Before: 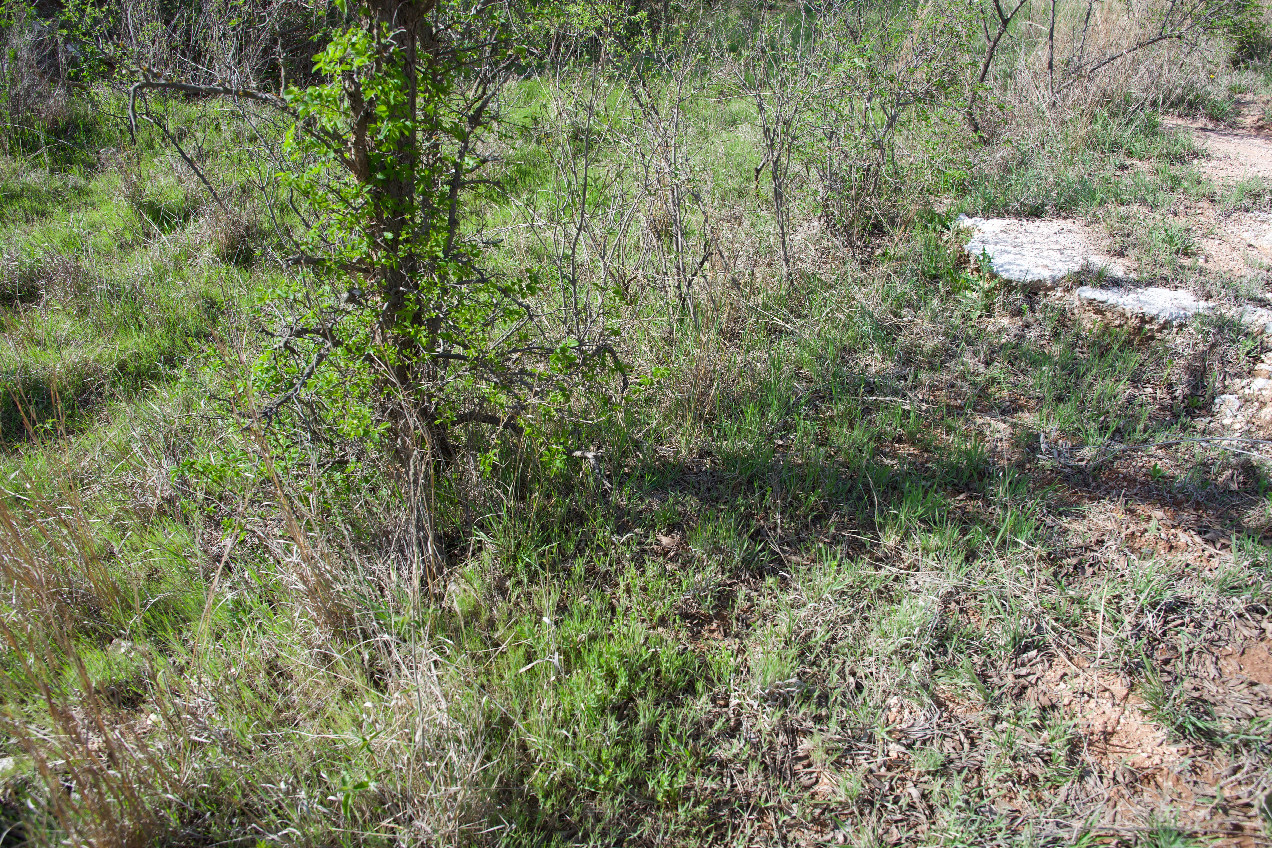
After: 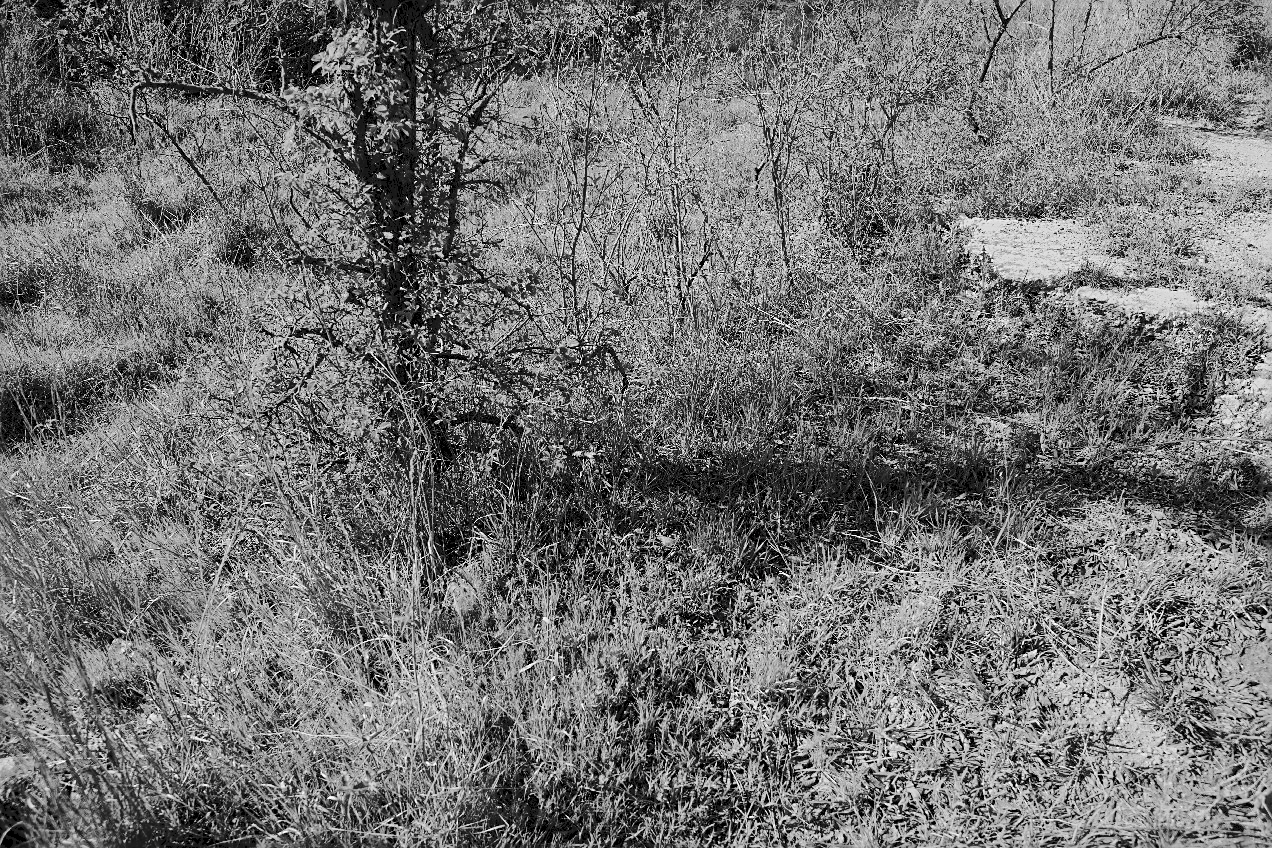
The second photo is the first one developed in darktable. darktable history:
exposure: black level correction 0.011, exposure -0.484 EV, compensate highlight preservation false
local contrast: mode bilateral grid, contrast 19, coarseness 50, detail 120%, midtone range 0.2
sharpen: on, module defaults
tone curve: curves: ch0 [(0, 0) (0.003, 0.089) (0.011, 0.089) (0.025, 0.088) (0.044, 0.089) (0.069, 0.094) (0.1, 0.108) (0.136, 0.119) (0.177, 0.147) (0.224, 0.204) (0.277, 0.28) (0.335, 0.389) (0.399, 0.486) (0.468, 0.588) (0.543, 0.647) (0.623, 0.705) (0.709, 0.759) (0.801, 0.815) (0.898, 0.873) (1, 1)], color space Lab, independent channels, preserve colors none
contrast brightness saturation: saturation -0.998
